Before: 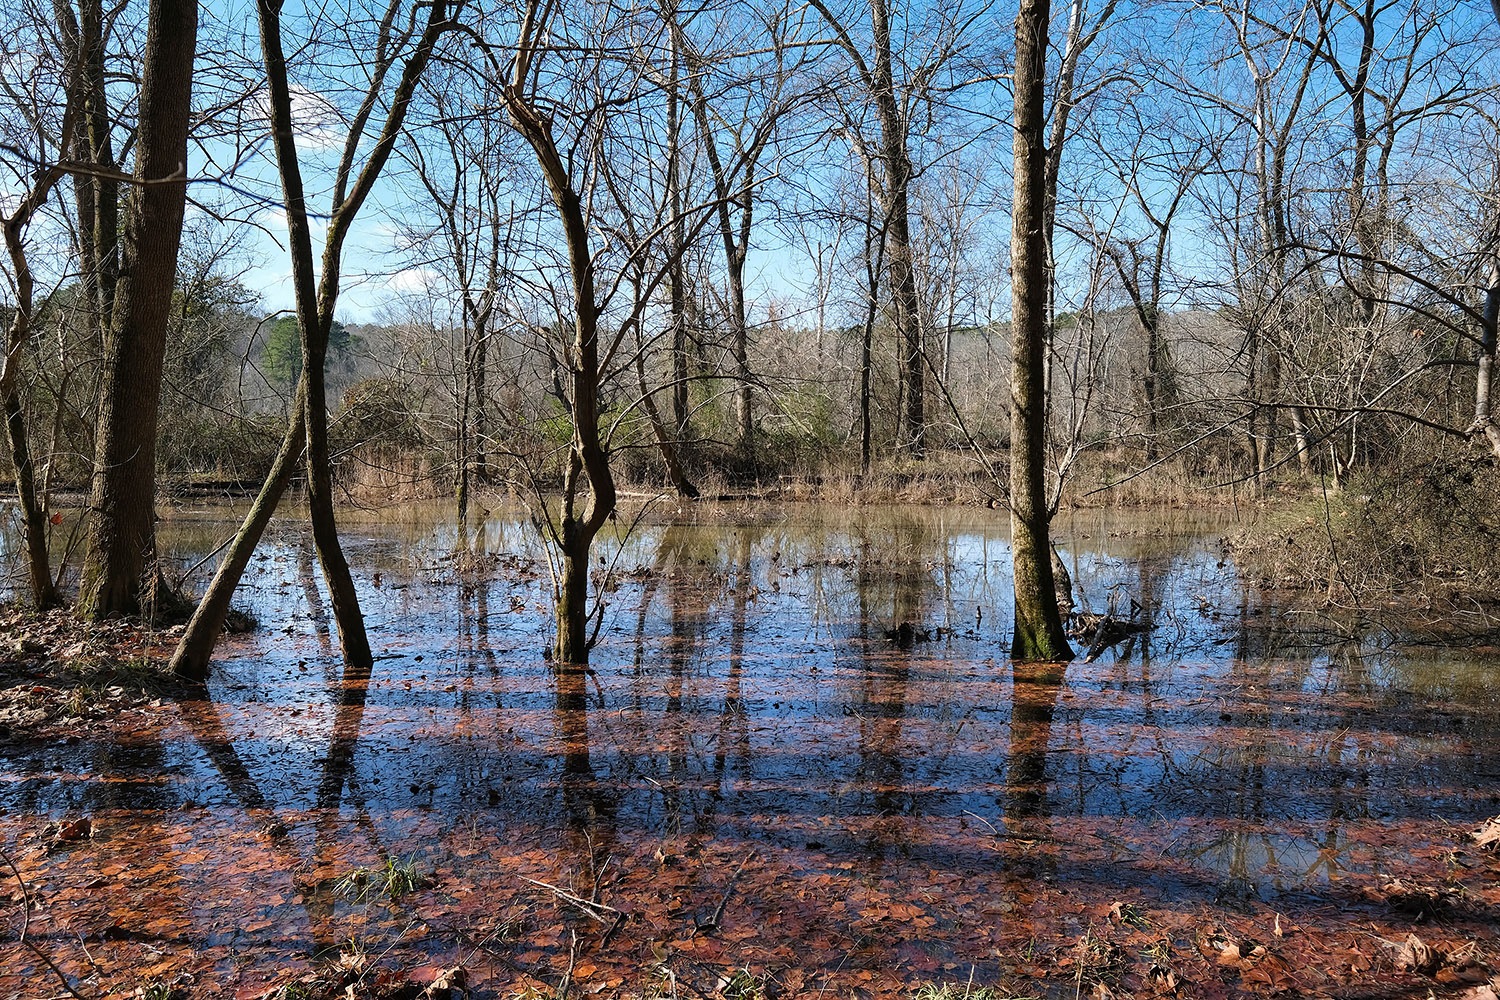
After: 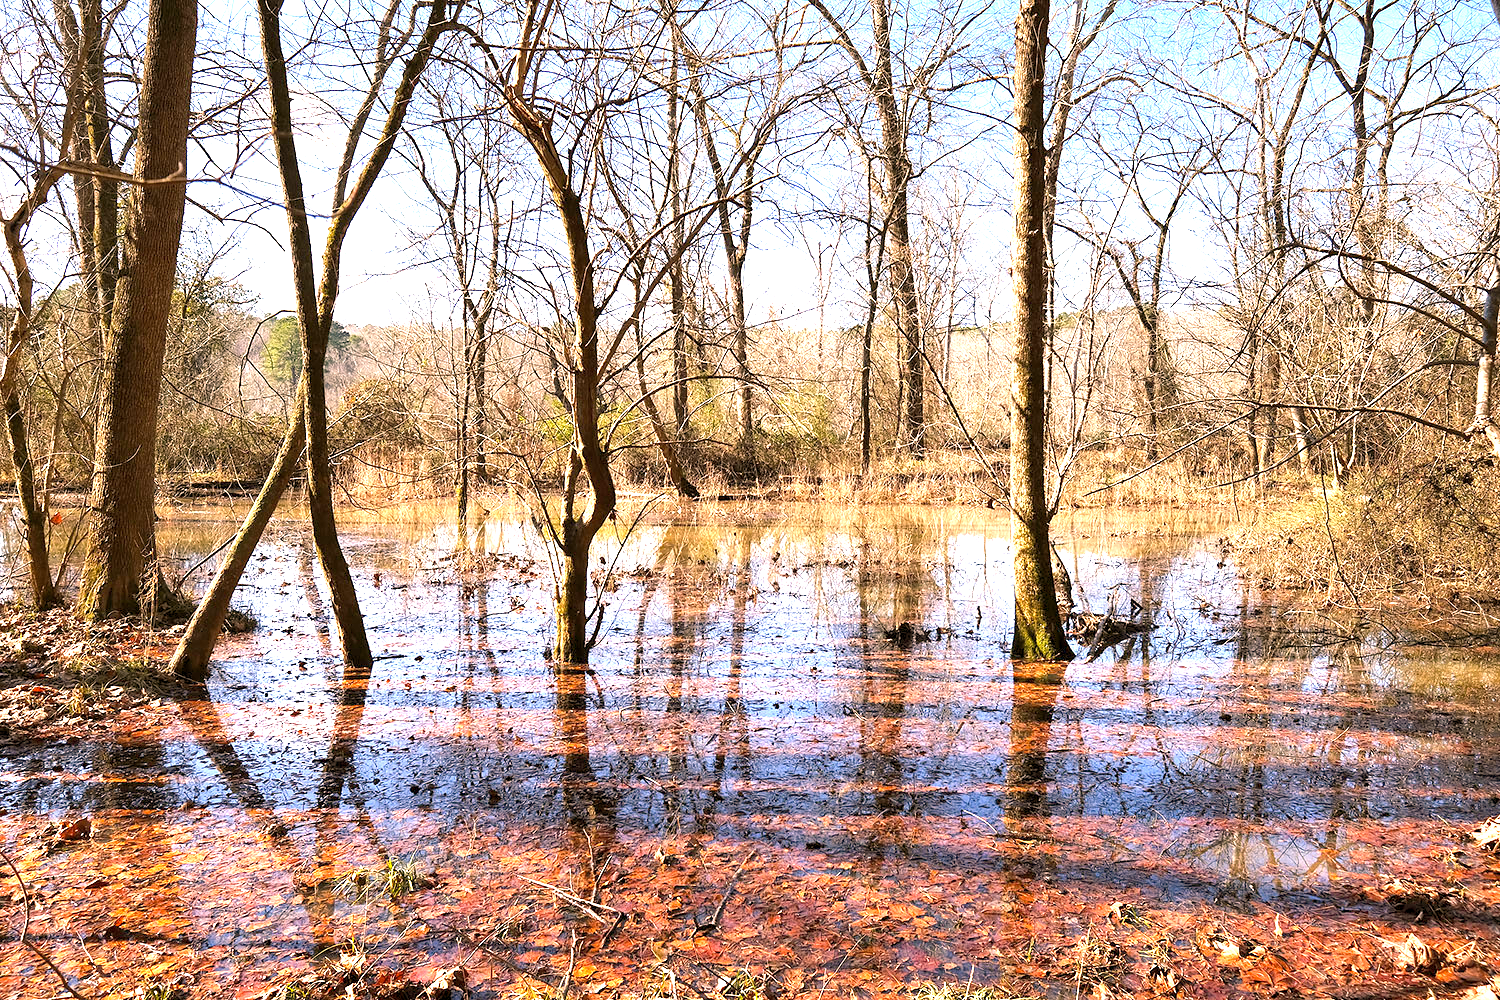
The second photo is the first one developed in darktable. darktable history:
exposure: black level correction 0.001, exposure 1.84 EV, compensate highlight preservation false
color balance rgb: shadows lift › luminance -5%, shadows lift › chroma 1.1%, shadows lift › hue 219°, power › luminance 10%, power › chroma 2.83%, power › hue 60°, highlights gain › chroma 4.52%, highlights gain › hue 33.33°, saturation formula JzAzBz (2021)
